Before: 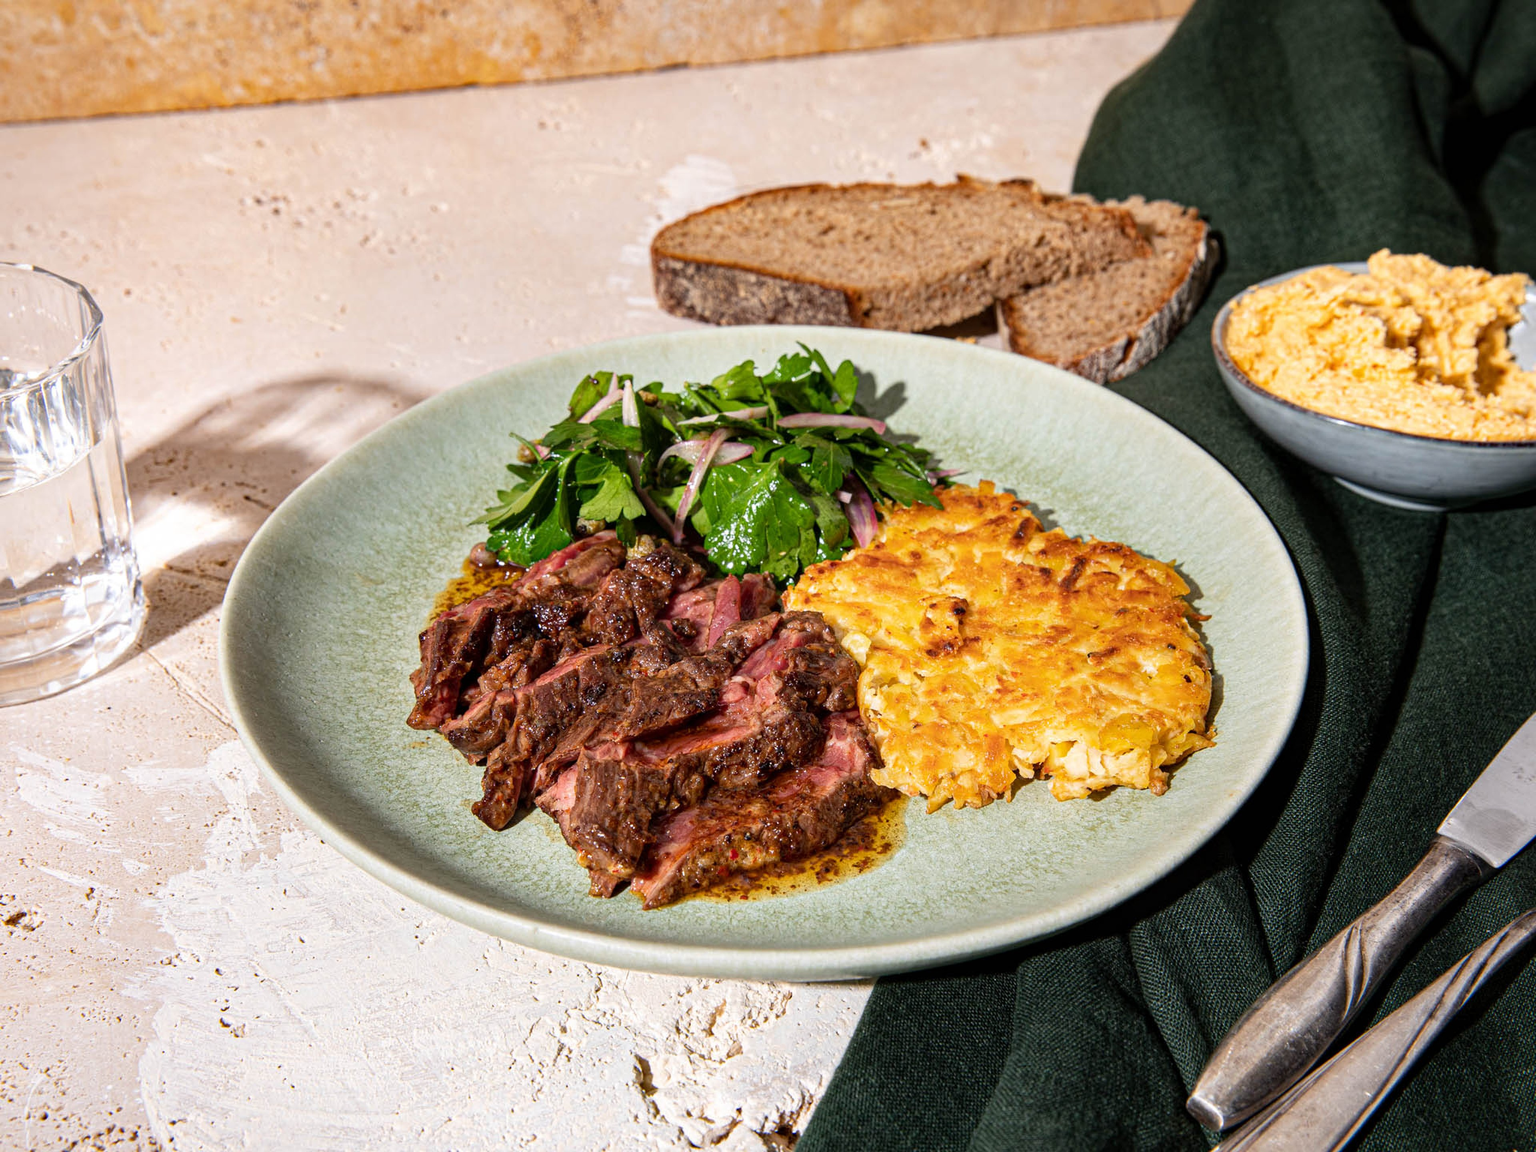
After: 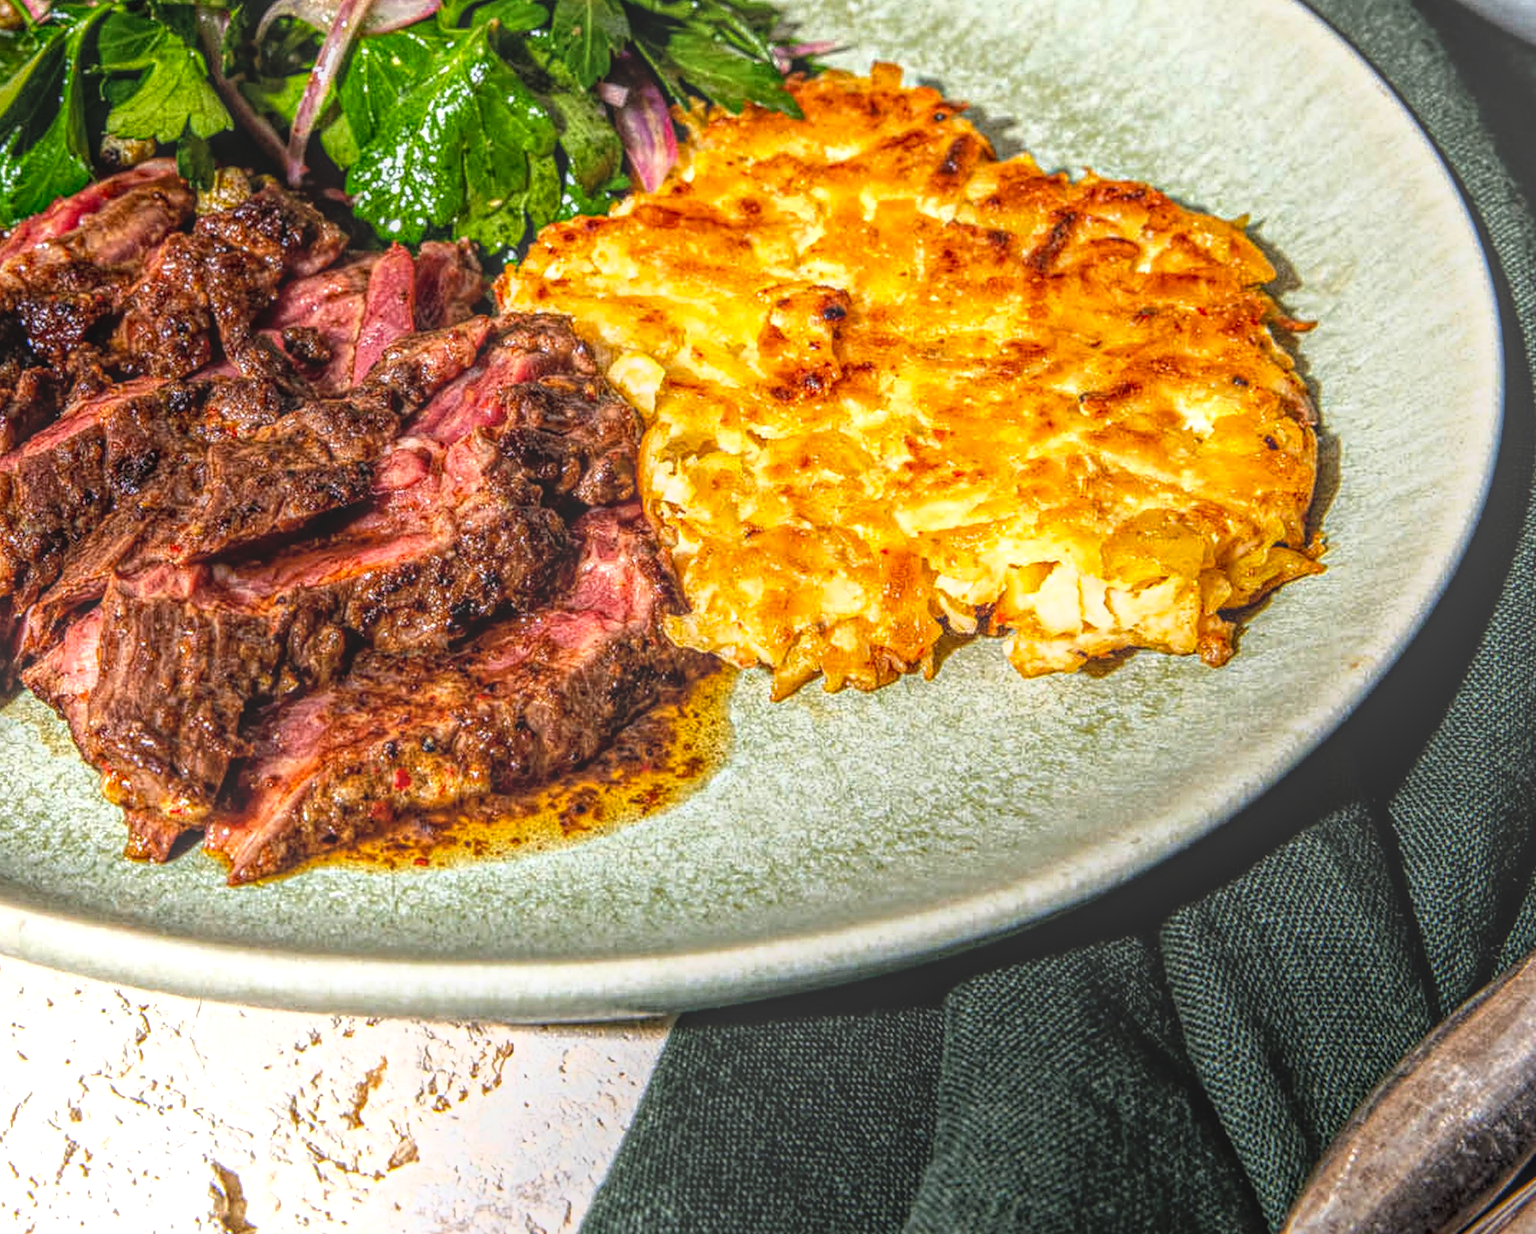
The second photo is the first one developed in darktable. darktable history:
crop: left 34.137%, top 38.867%, right 13.629%, bottom 5.159%
local contrast: highlights 20%, shadows 23%, detail 200%, midtone range 0.2
tone equalizer: -8 EV -0.782 EV, -7 EV -0.739 EV, -6 EV -0.589 EV, -5 EV -0.416 EV, -3 EV 0.4 EV, -2 EV 0.6 EV, -1 EV 0.684 EV, +0 EV 0.729 EV, smoothing diameter 2.06%, edges refinement/feathering 19.4, mask exposure compensation -1.57 EV, filter diffusion 5
color correction: highlights b* -0.009, saturation 1.14
